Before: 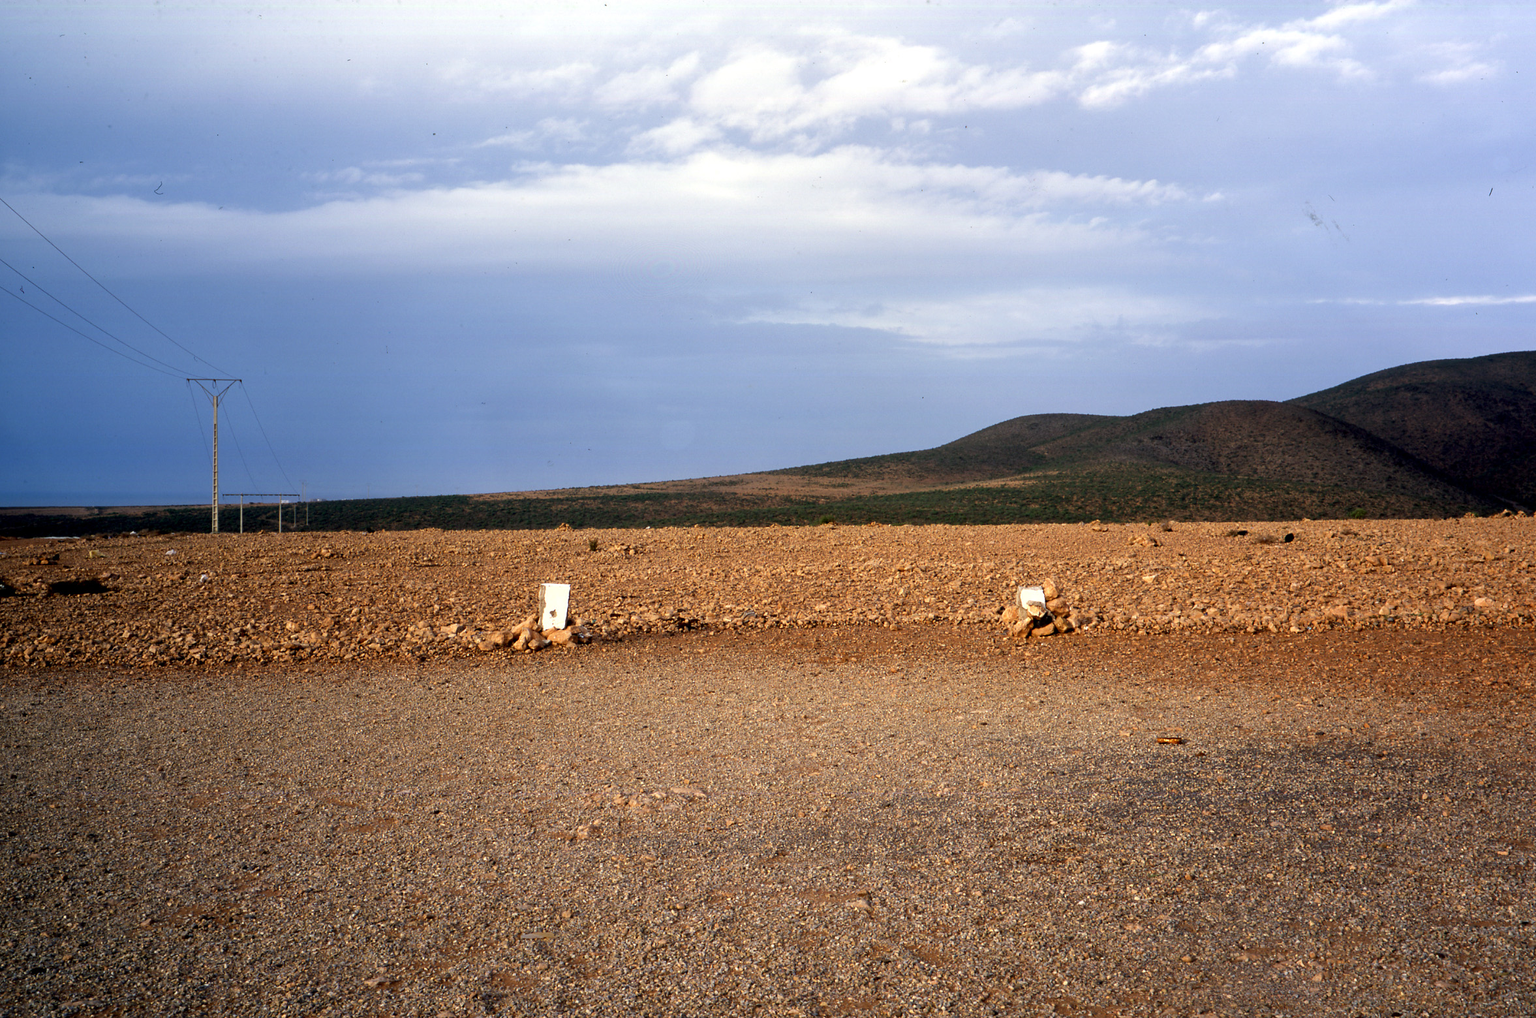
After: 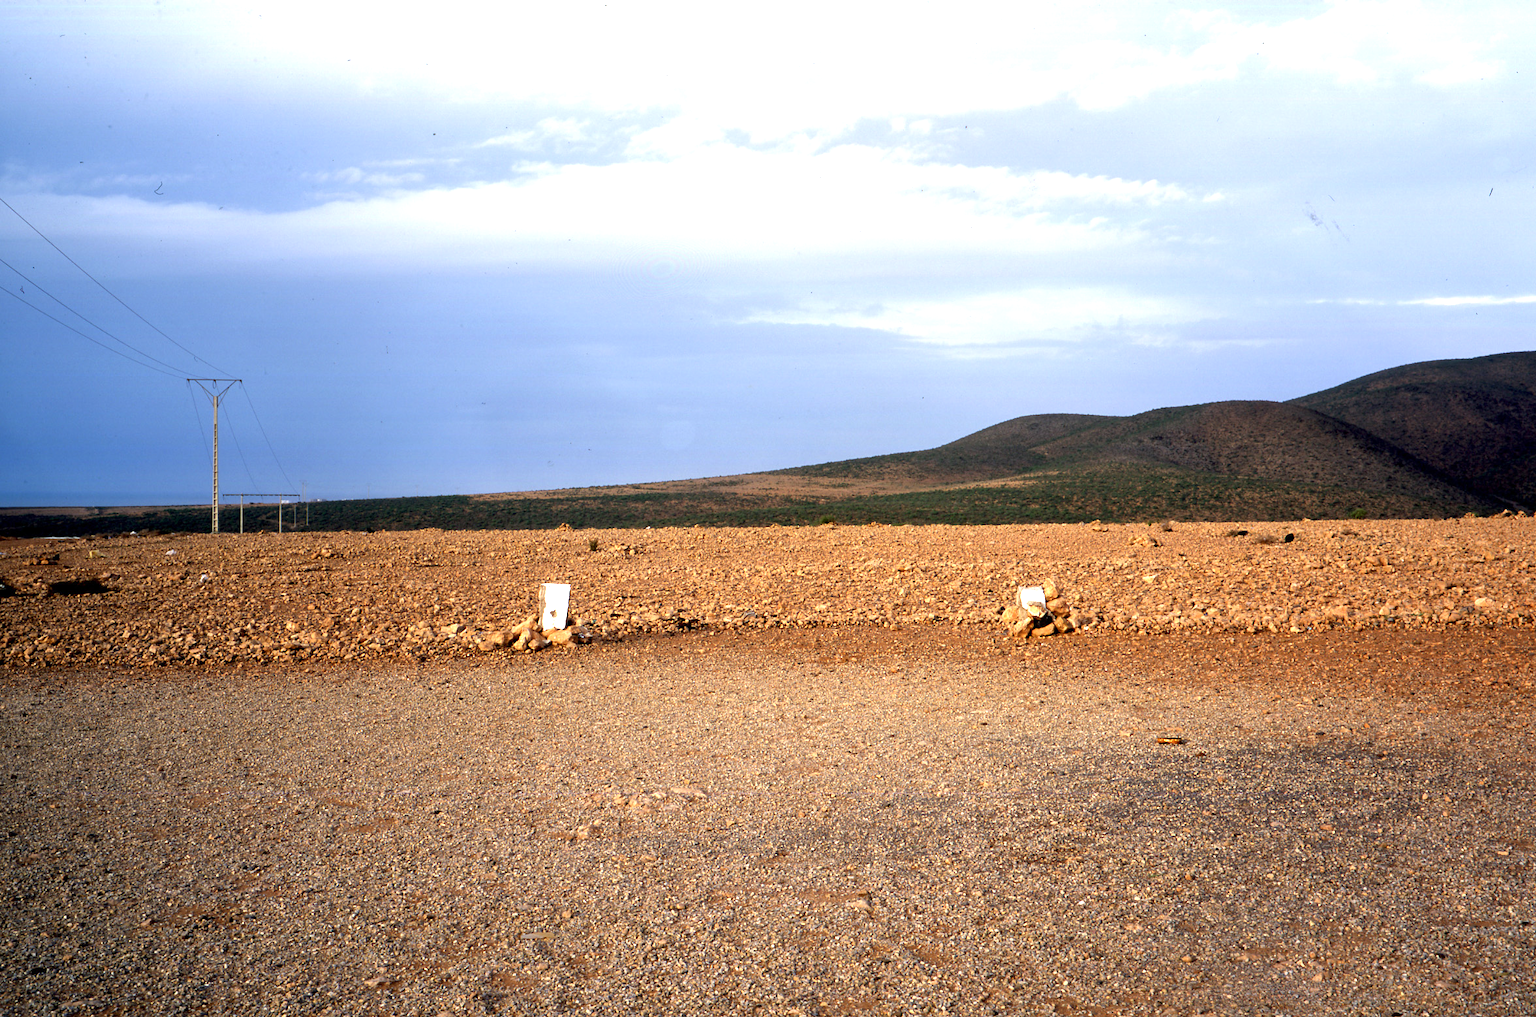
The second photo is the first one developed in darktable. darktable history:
exposure: exposure 0.664 EV, compensate exposure bias true, compensate highlight preservation false
